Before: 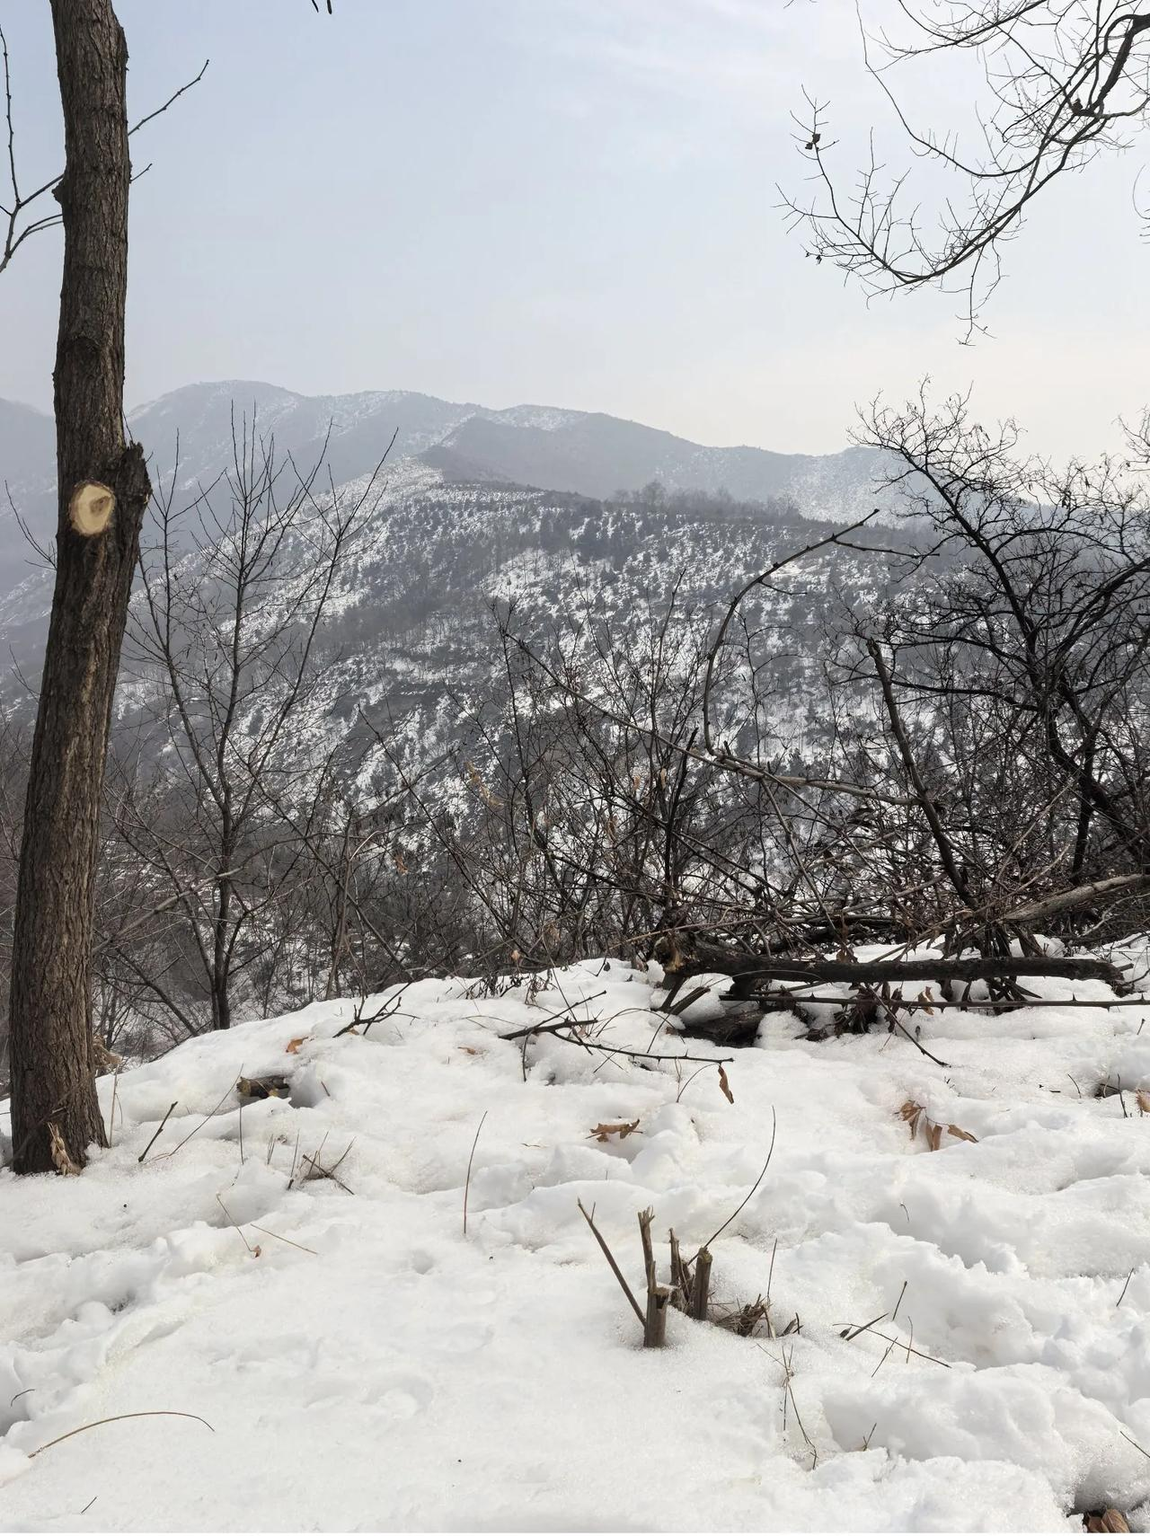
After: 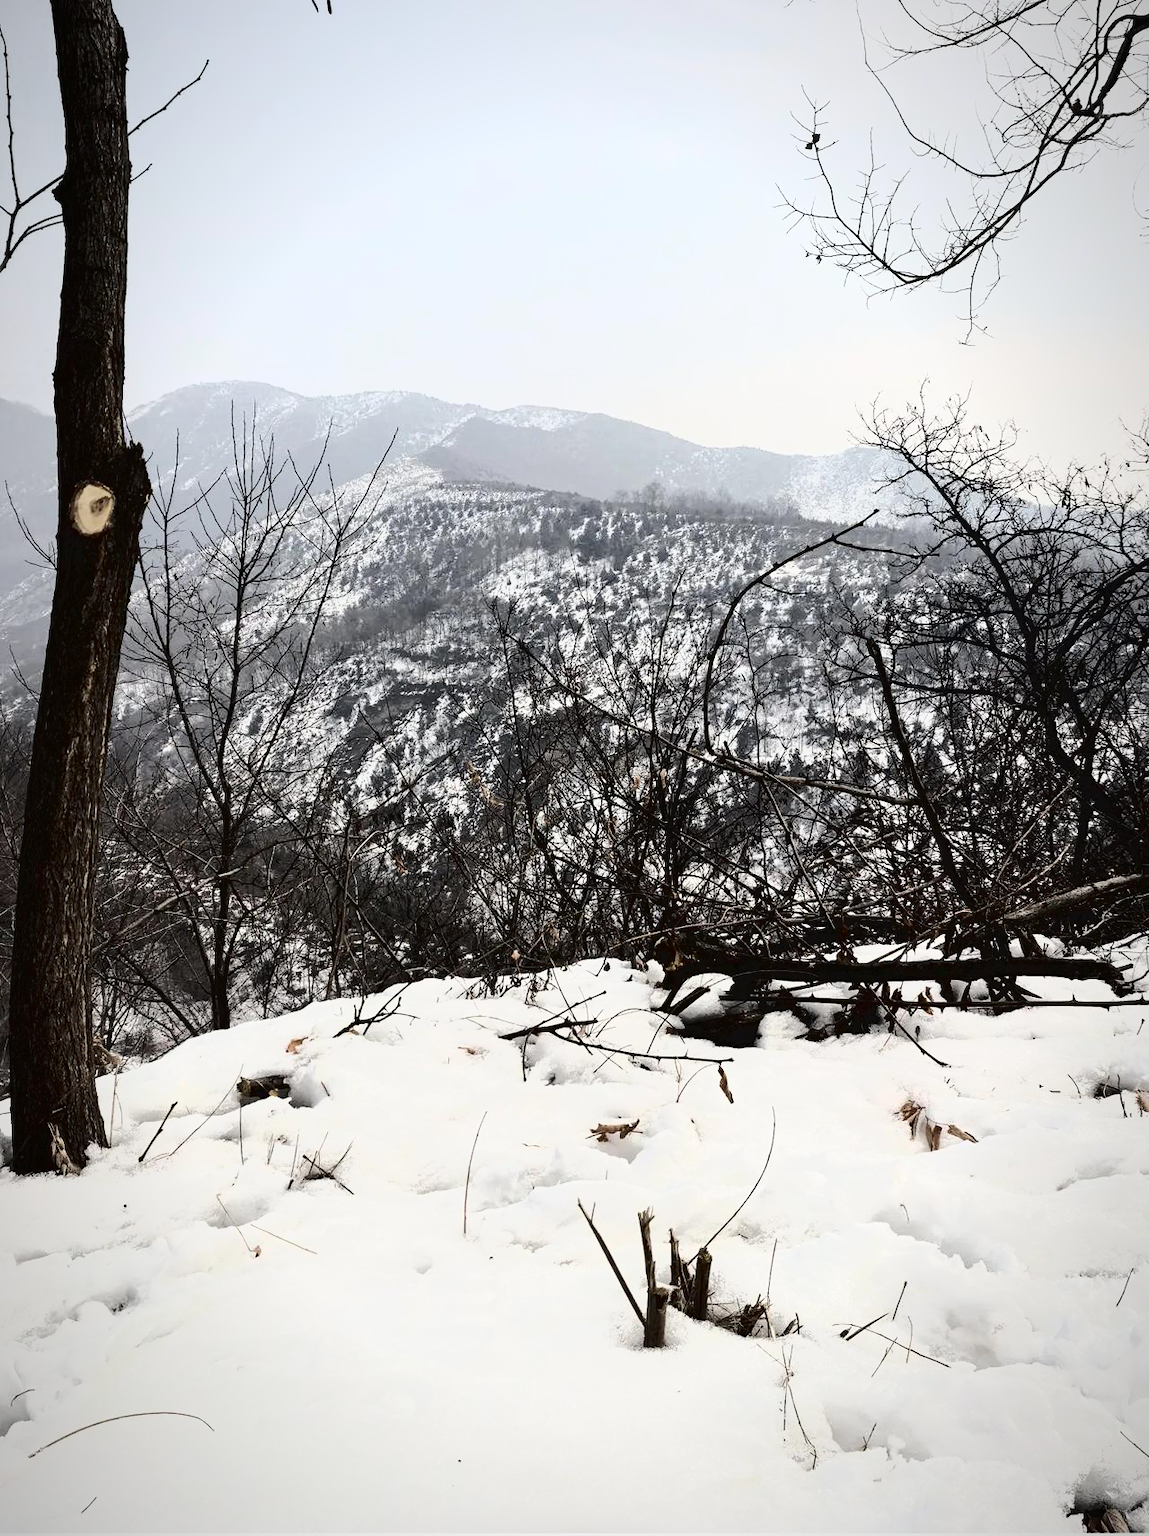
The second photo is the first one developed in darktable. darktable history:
tone curve: curves: ch0 [(0, 0) (0.003, 0.043) (0.011, 0.043) (0.025, 0.035) (0.044, 0.042) (0.069, 0.035) (0.1, 0.03) (0.136, 0.017) (0.177, 0.03) (0.224, 0.06) (0.277, 0.118) (0.335, 0.189) (0.399, 0.297) (0.468, 0.483) (0.543, 0.631) (0.623, 0.746) (0.709, 0.823) (0.801, 0.944) (0.898, 0.966) (1, 1)], color space Lab, independent channels, preserve colors none
vignetting: fall-off start 81.77%, fall-off radius 62.08%, automatic ratio true, width/height ratio 1.417, unbound false
